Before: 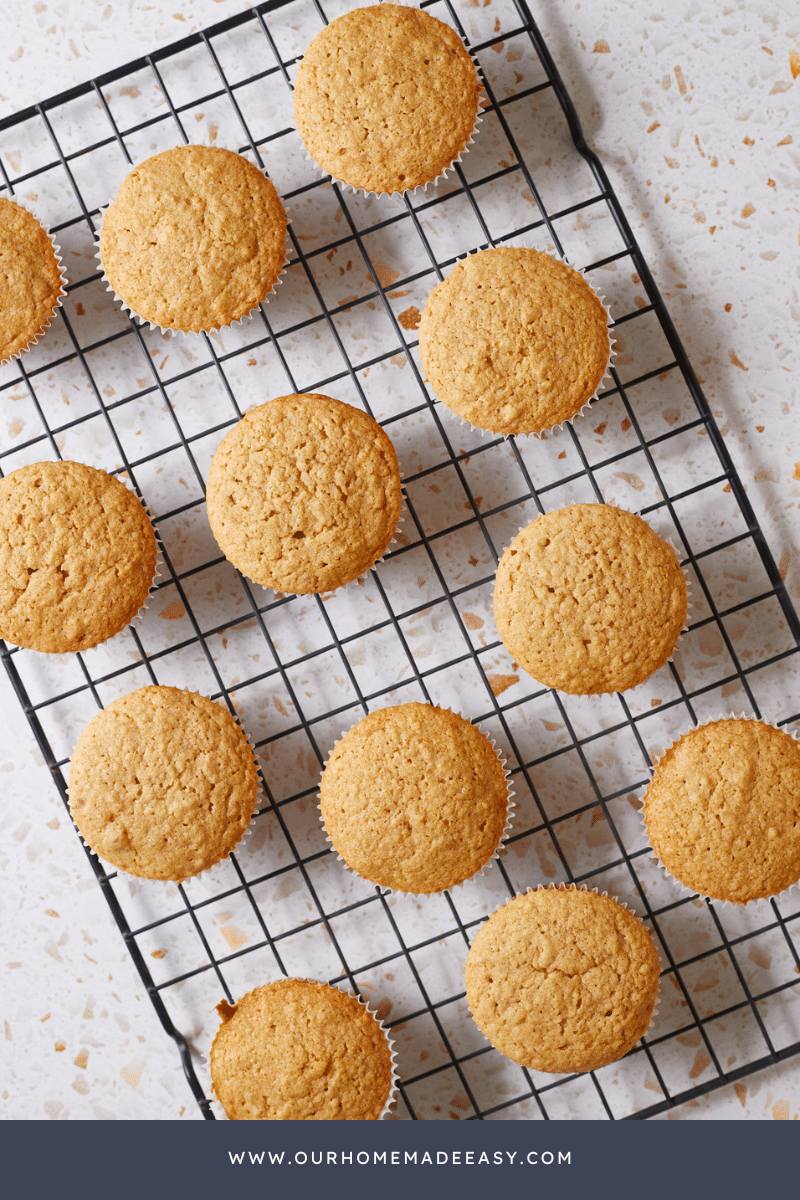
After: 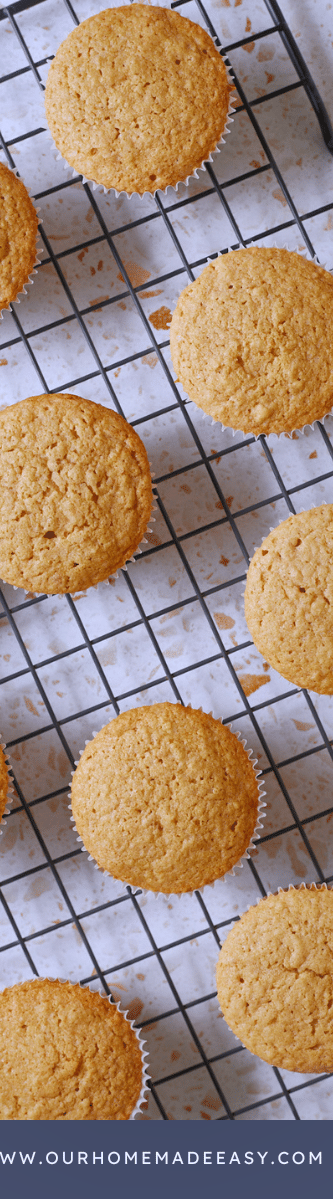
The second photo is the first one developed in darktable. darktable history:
shadows and highlights: on, module defaults
white balance: red 0.967, blue 1.119, emerald 0.756
crop: left 31.229%, right 27.105%
